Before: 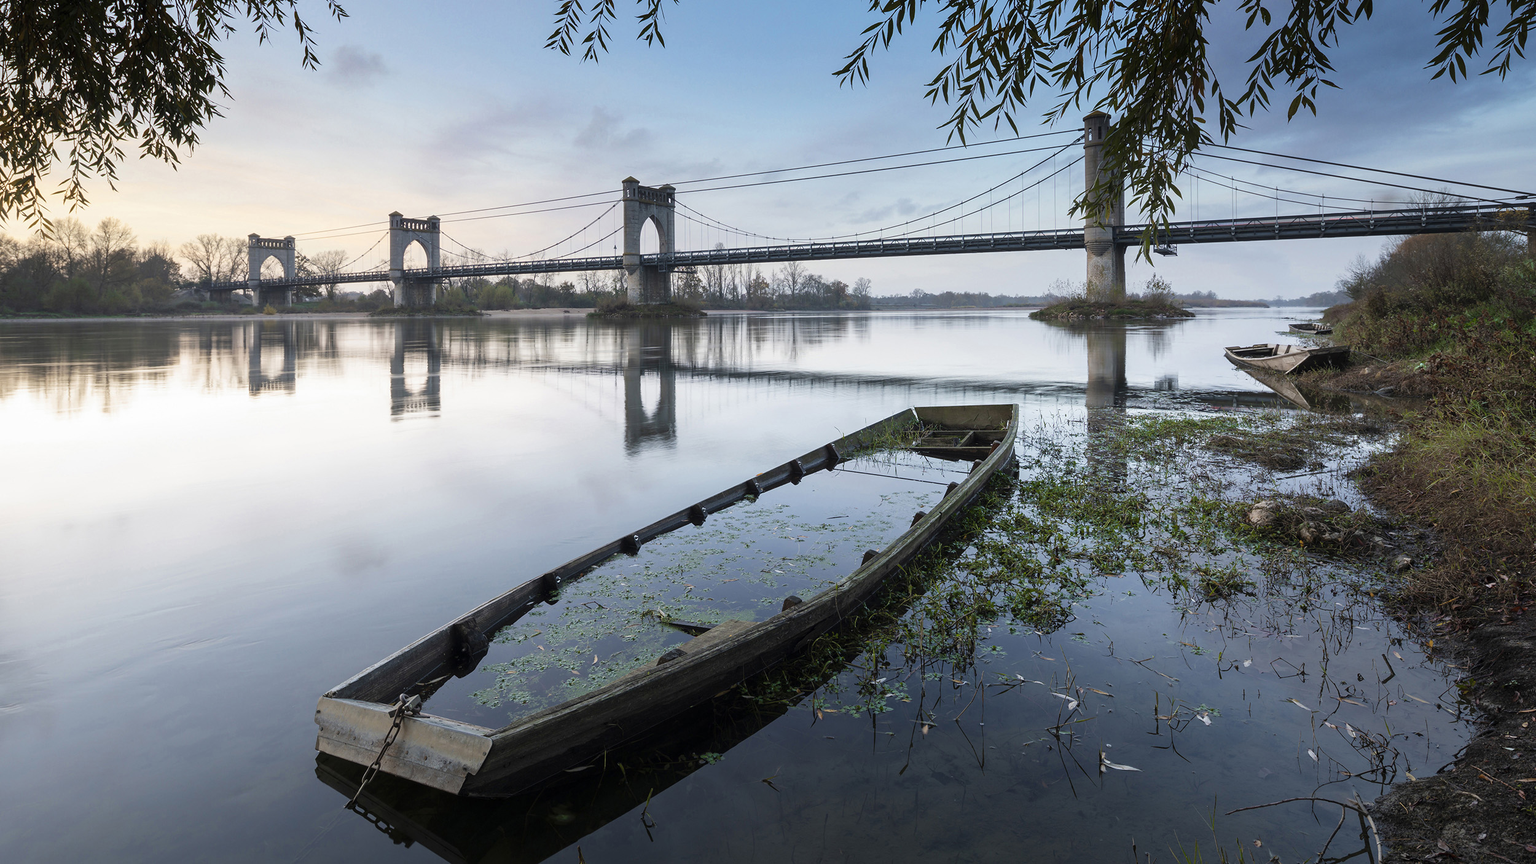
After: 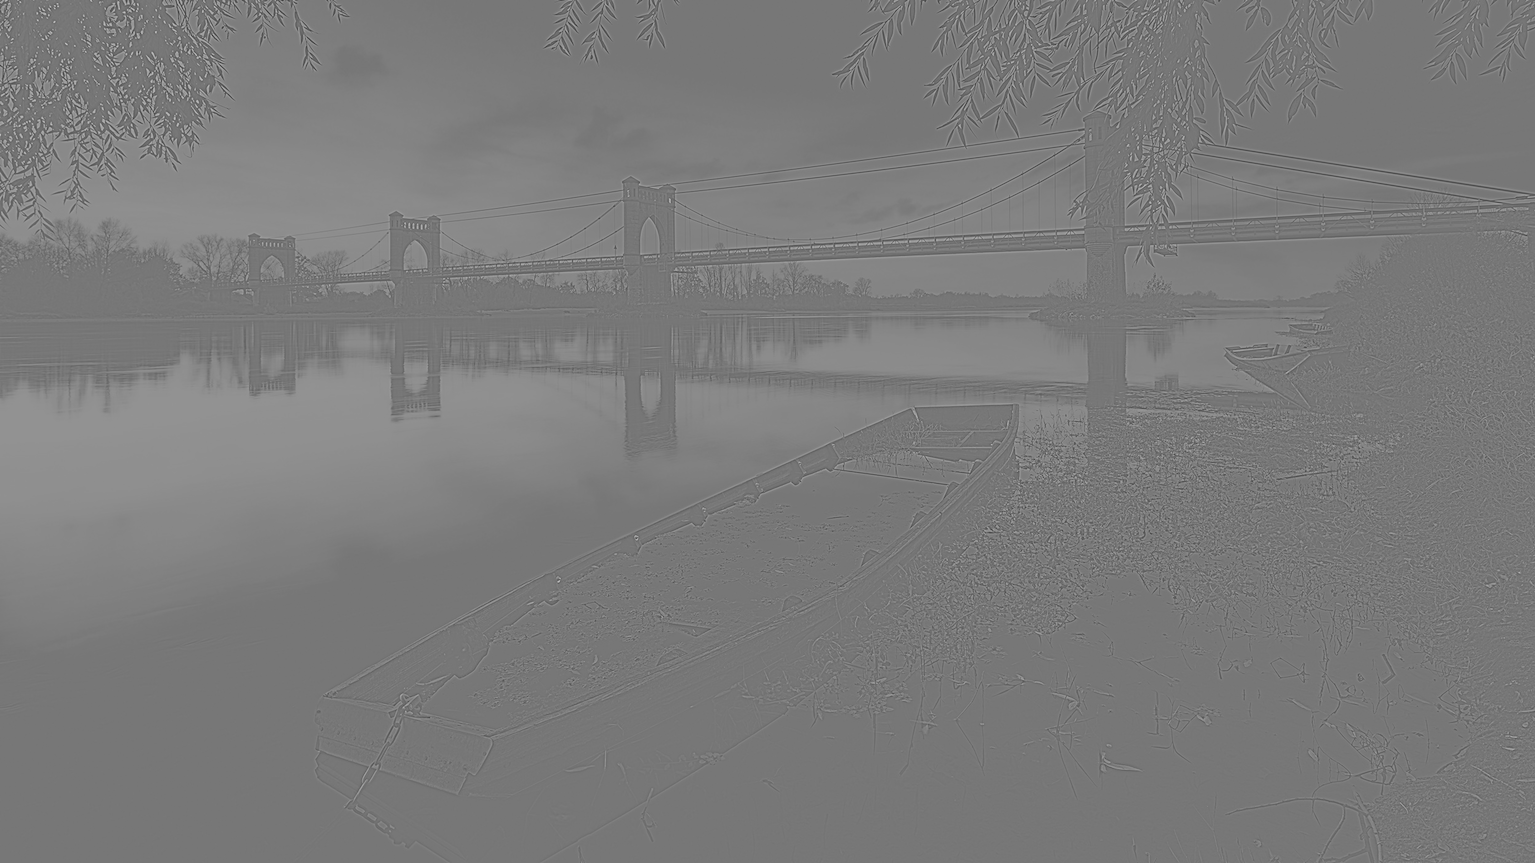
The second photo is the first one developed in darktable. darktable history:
highpass: sharpness 5.84%, contrast boost 8.44%
exposure: black level correction 0.001, exposure 1.129 EV, compensate exposure bias true, compensate highlight preservation false
